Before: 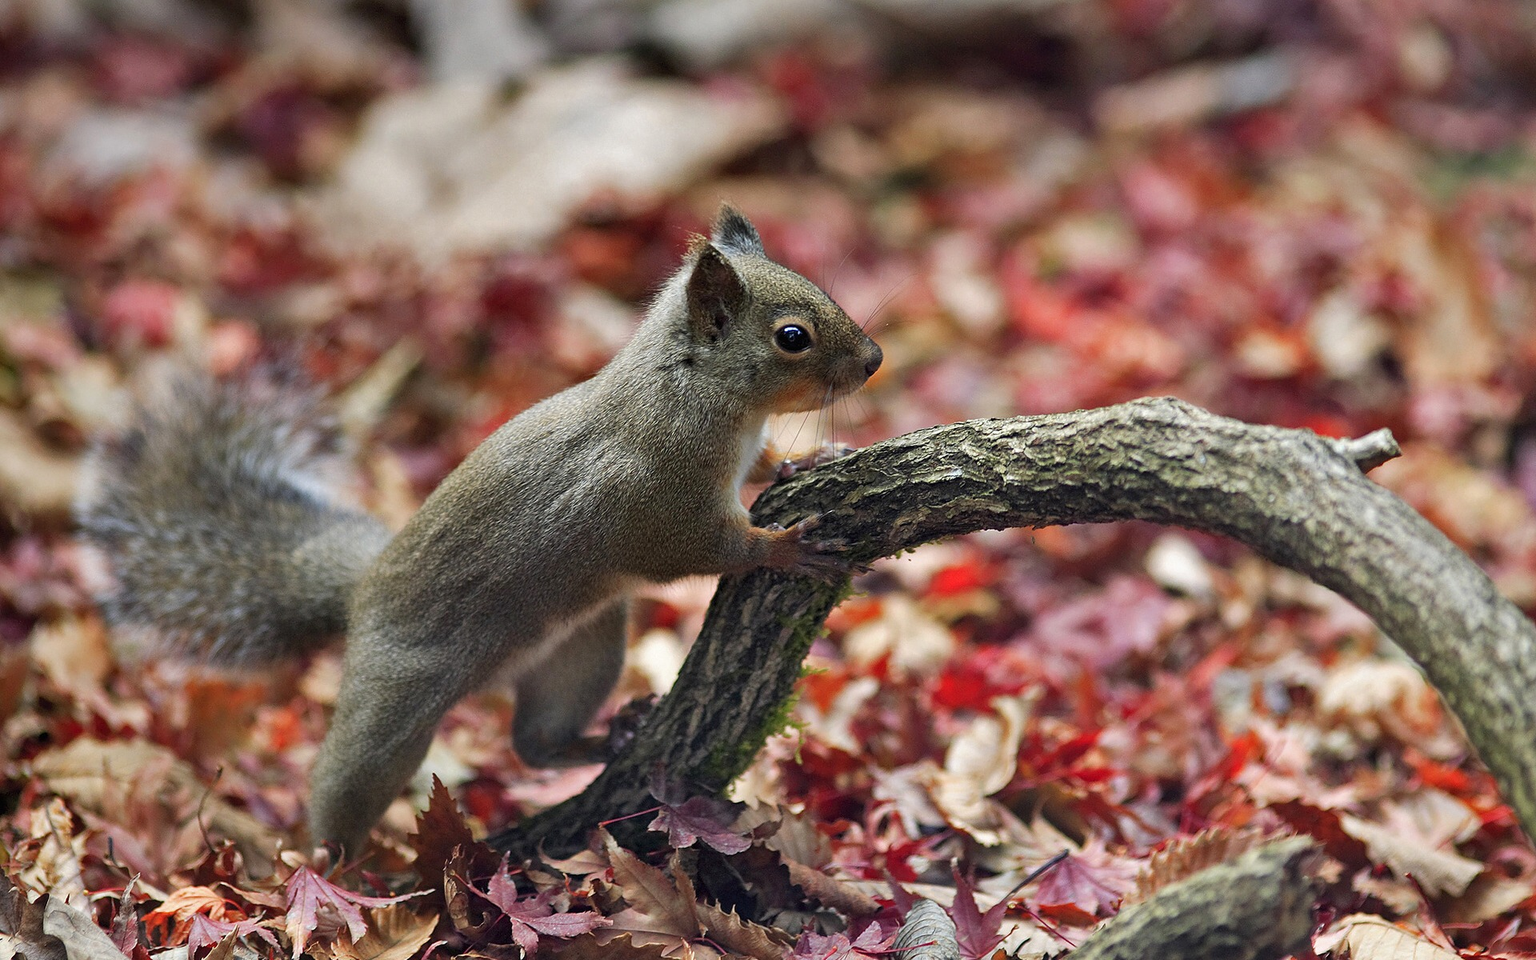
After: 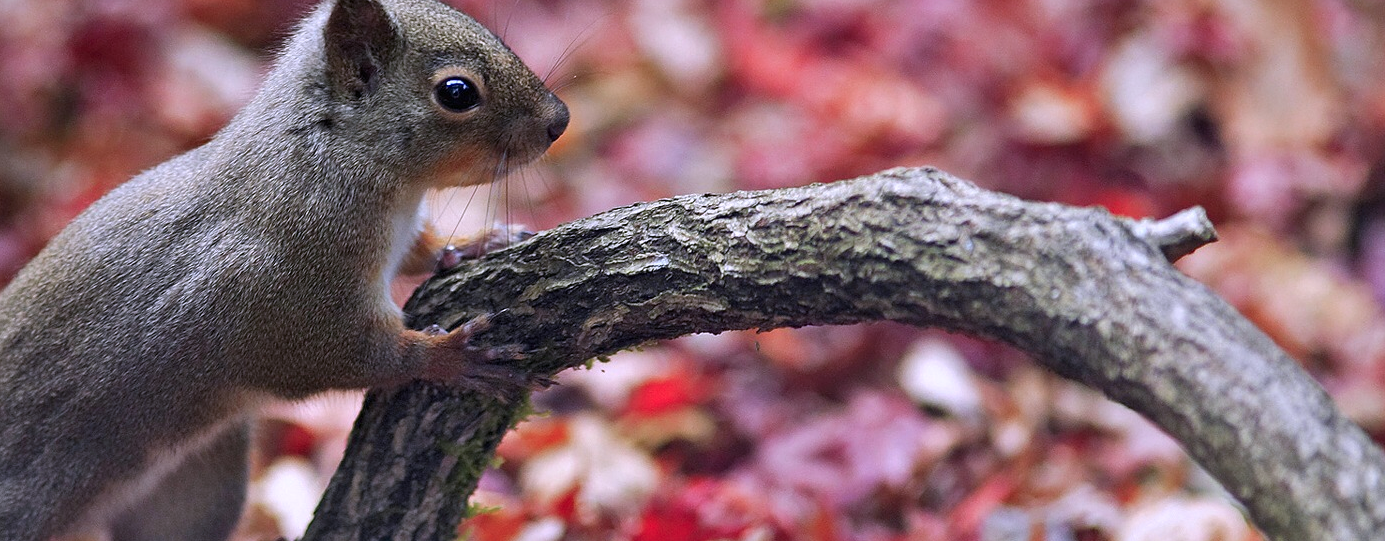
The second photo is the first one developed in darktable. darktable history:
crop and rotate: left 27.843%, top 27.455%, bottom 27.456%
color calibration: output R [1.003, 0.027, -0.041, 0], output G [-0.018, 1.043, -0.038, 0], output B [0.071, -0.086, 1.017, 0], illuminant custom, x 0.367, y 0.392, temperature 4434.09 K
